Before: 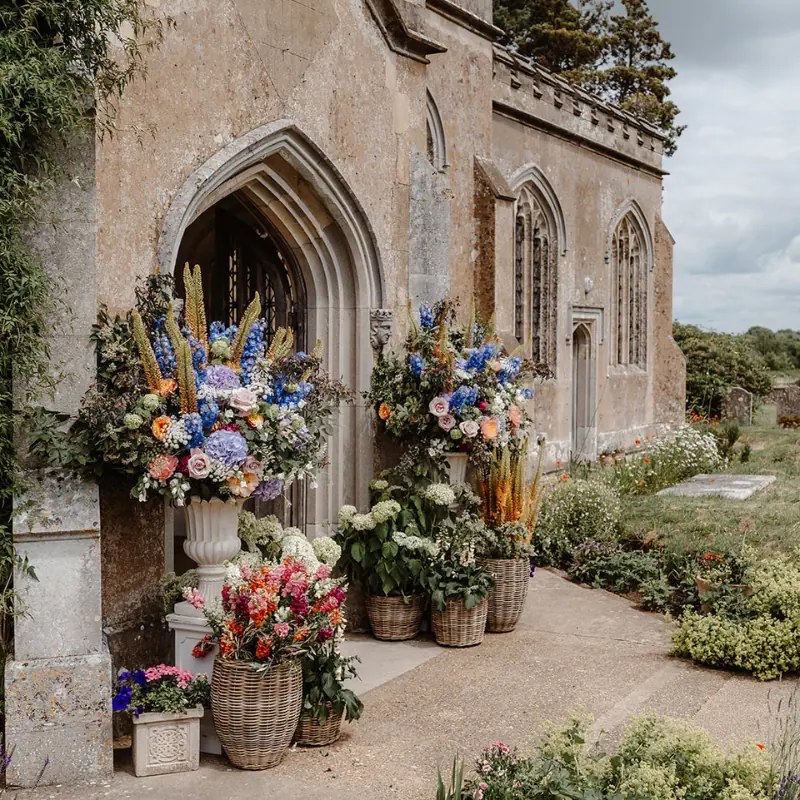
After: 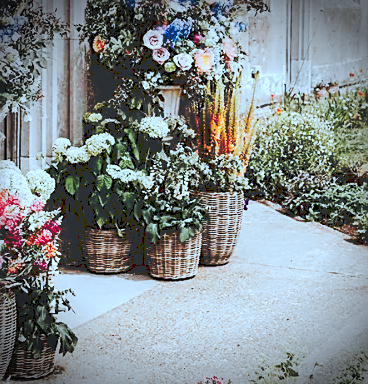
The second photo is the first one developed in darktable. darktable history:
vignetting: brightness -0.811, width/height ratio 1.101
crop: left 35.753%, top 45.981%, right 18.127%, bottom 5.991%
sharpen: on, module defaults
base curve: curves: ch0 [(0, 0) (0.005, 0.002) (0.193, 0.295) (0.399, 0.664) (0.75, 0.928) (1, 1)], preserve colors none
tone curve: curves: ch0 [(0, 0) (0.003, 0.195) (0.011, 0.196) (0.025, 0.196) (0.044, 0.196) (0.069, 0.196) (0.1, 0.196) (0.136, 0.197) (0.177, 0.207) (0.224, 0.224) (0.277, 0.268) (0.335, 0.336) (0.399, 0.424) (0.468, 0.533) (0.543, 0.632) (0.623, 0.715) (0.709, 0.789) (0.801, 0.85) (0.898, 0.906) (1, 1)], preserve colors none
color correction: highlights a* -9.05, highlights b* -23.25
